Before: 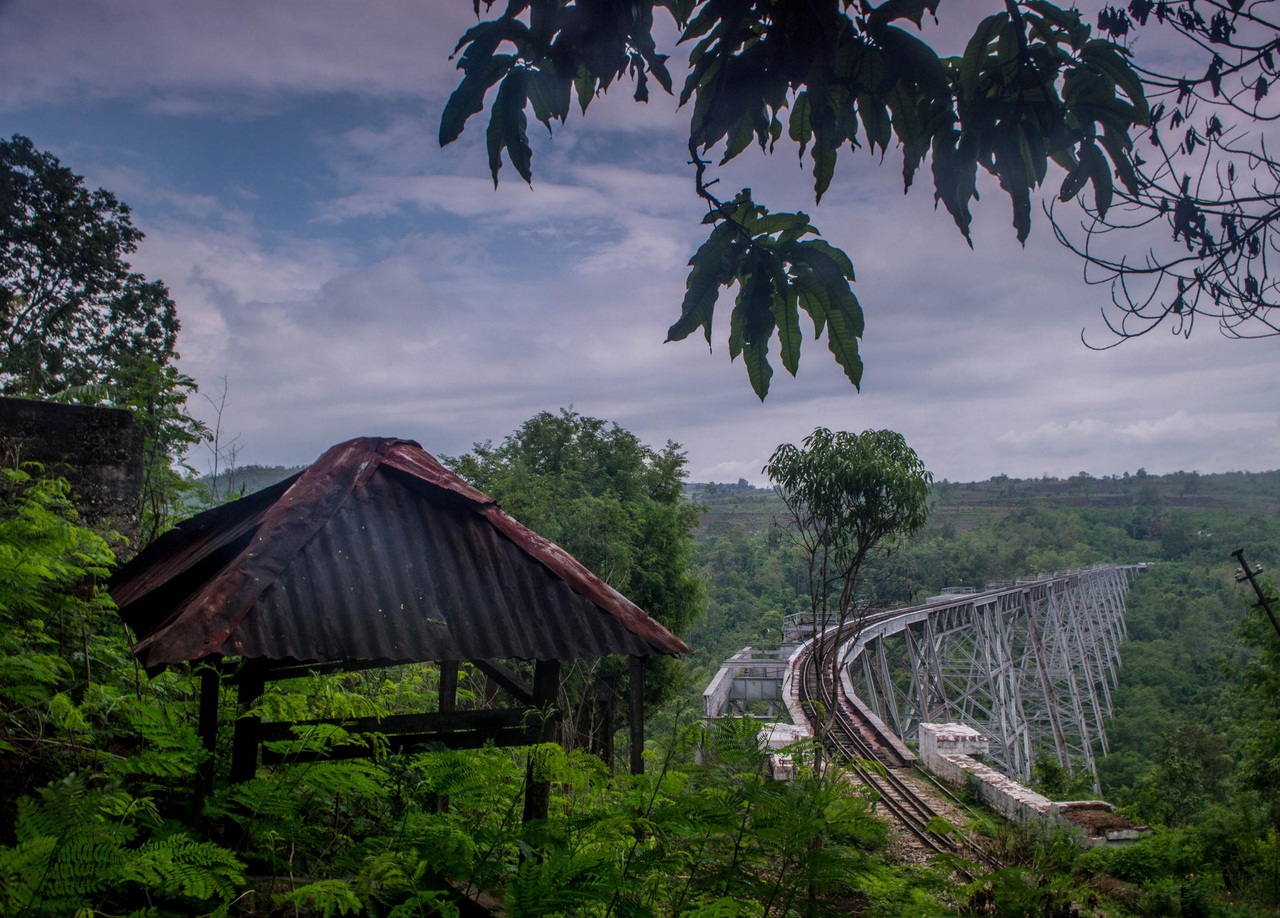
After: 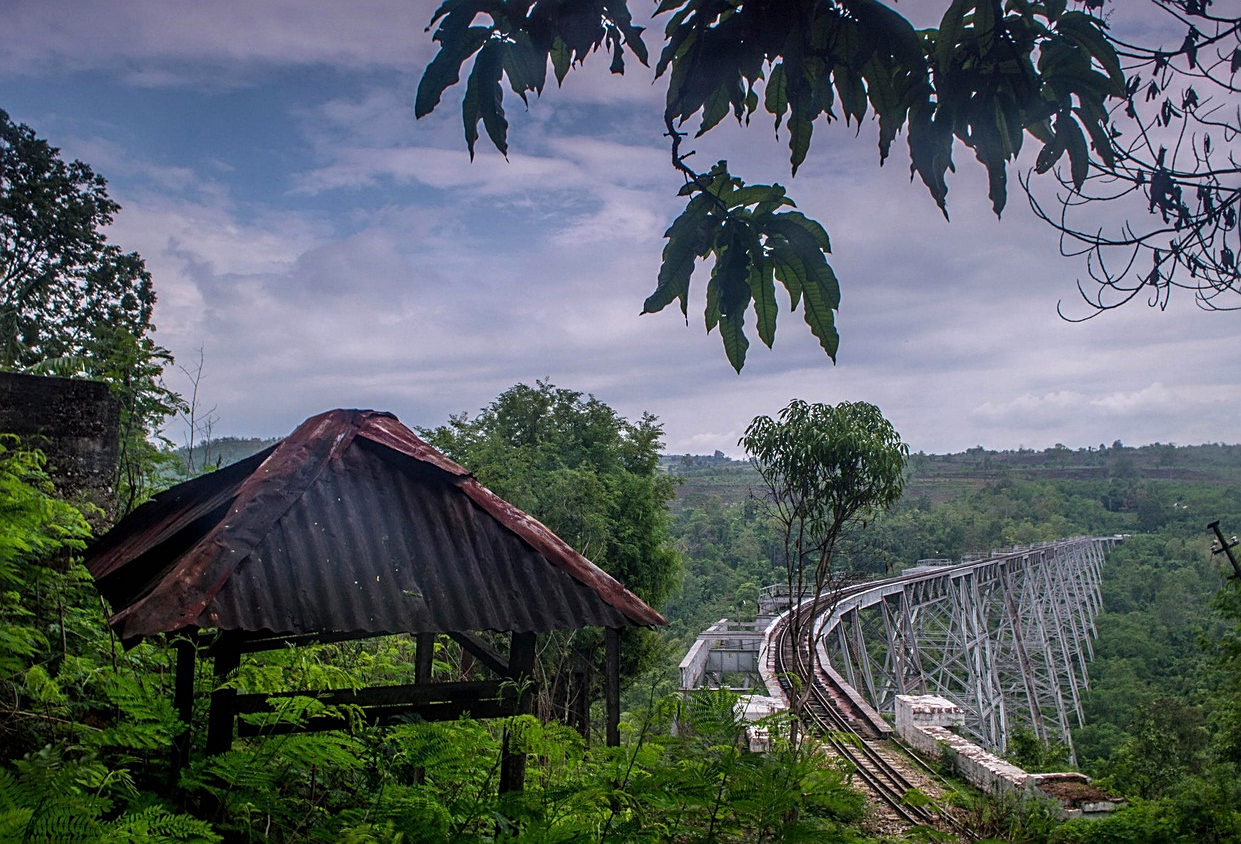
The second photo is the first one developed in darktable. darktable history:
exposure: exposure 0.299 EV, compensate highlight preservation false
sharpen: on, module defaults
crop: left 1.939%, top 3.05%, right 1.046%, bottom 4.912%
